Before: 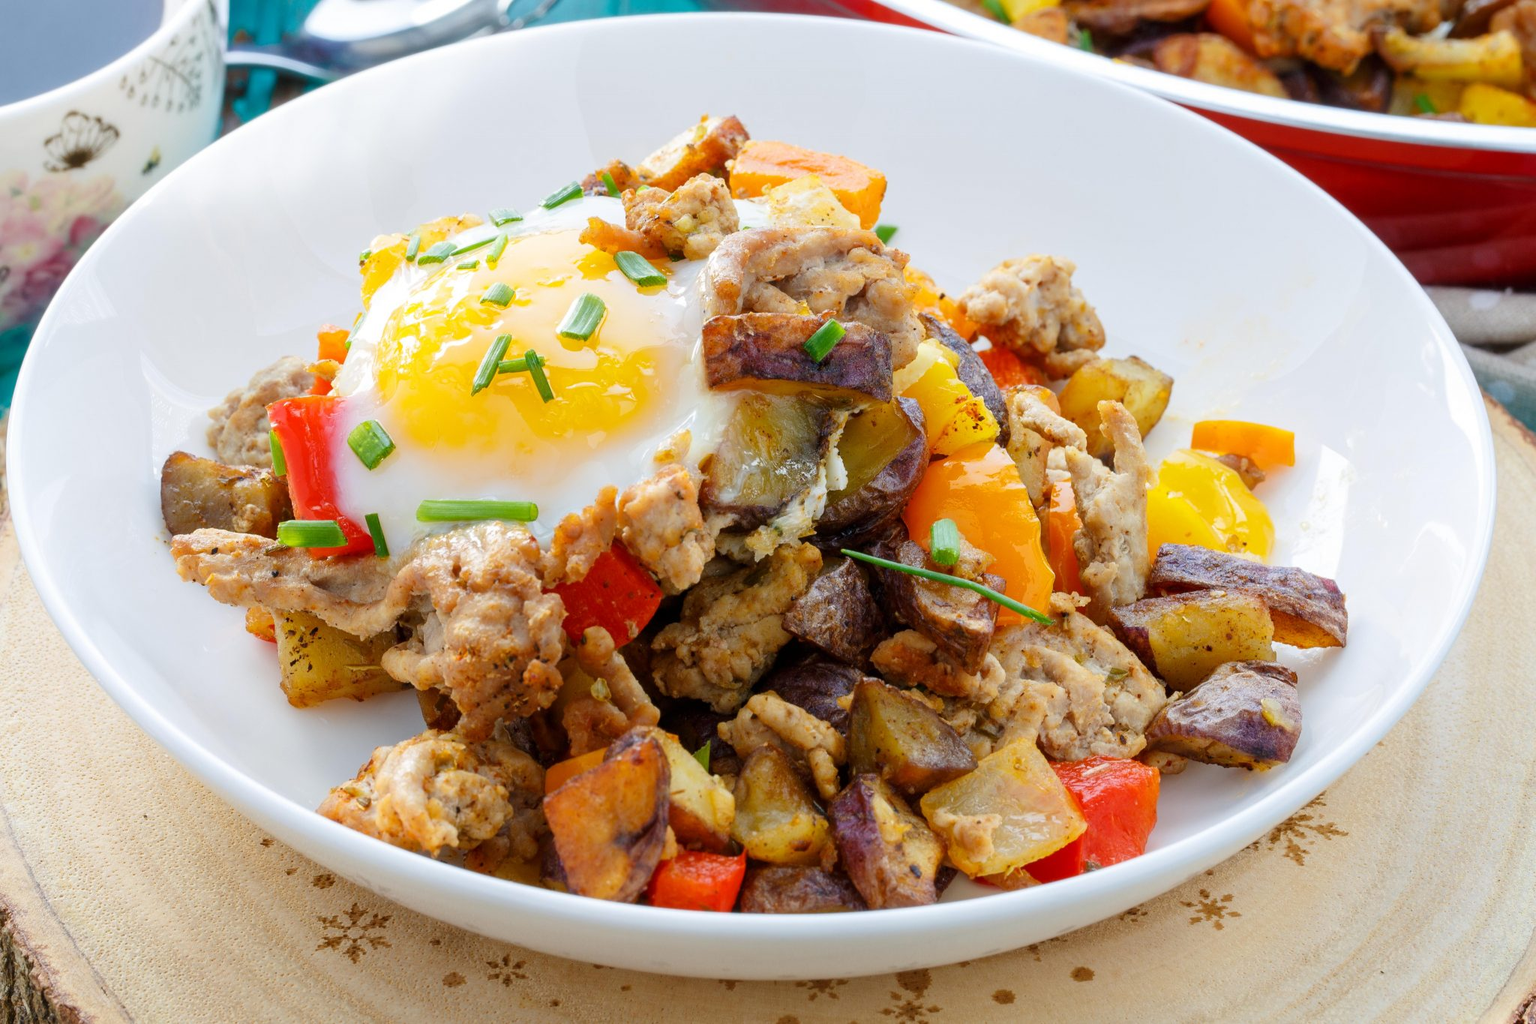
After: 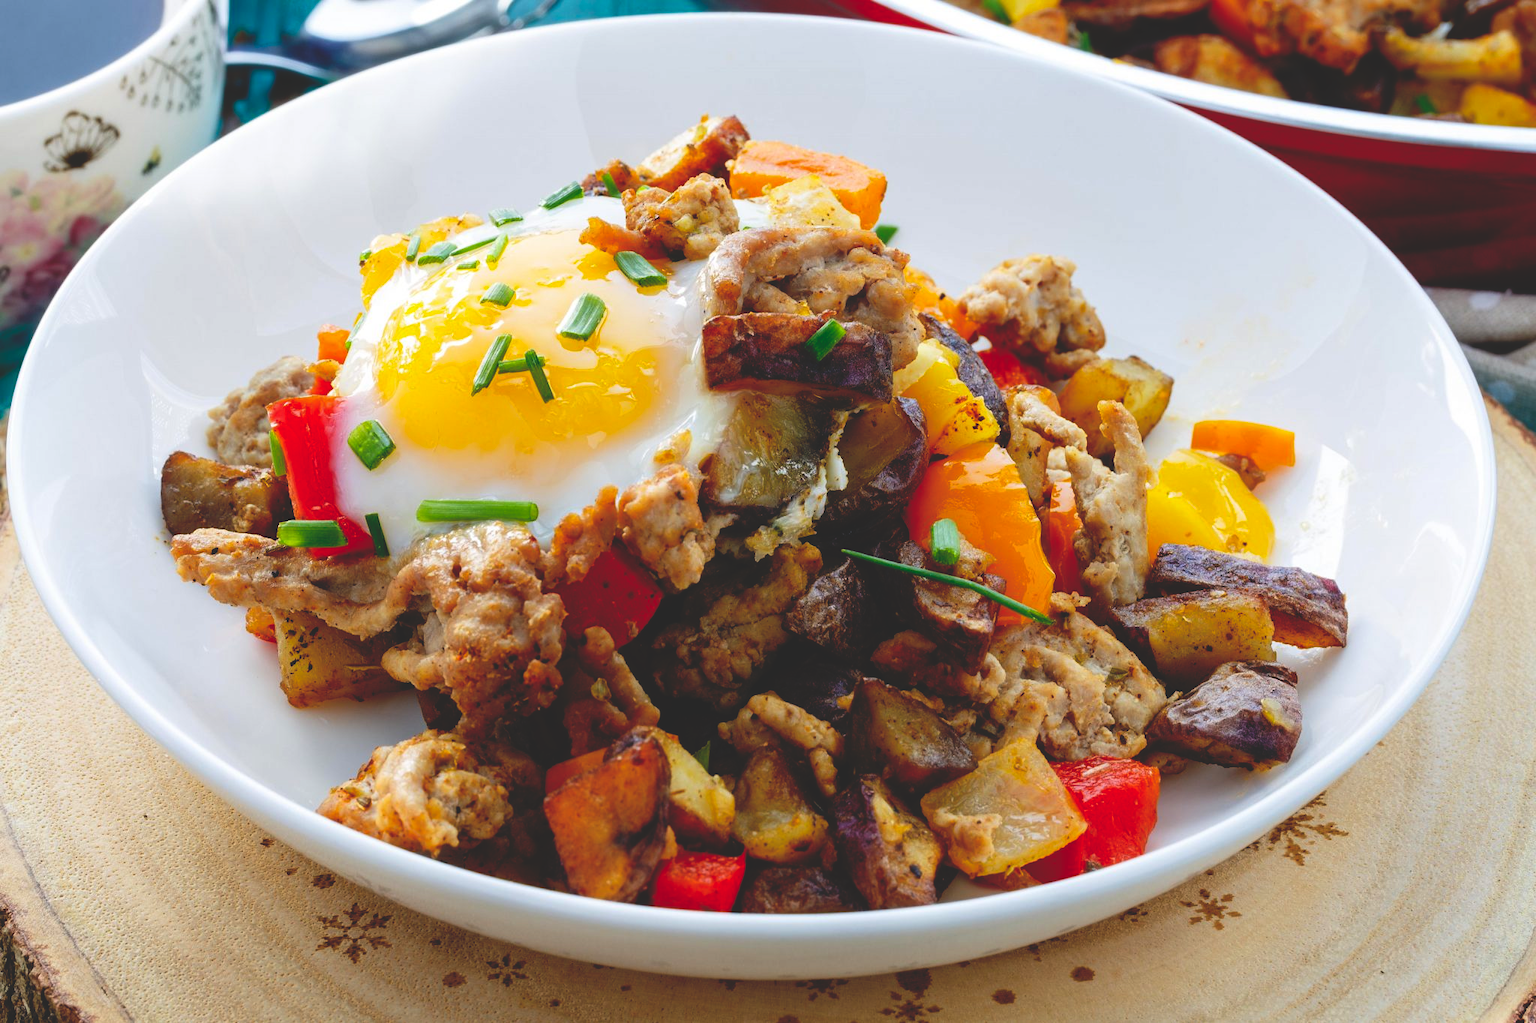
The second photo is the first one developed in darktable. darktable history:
base curve: curves: ch0 [(0, 0.02) (0.083, 0.036) (1, 1)], preserve colors none
